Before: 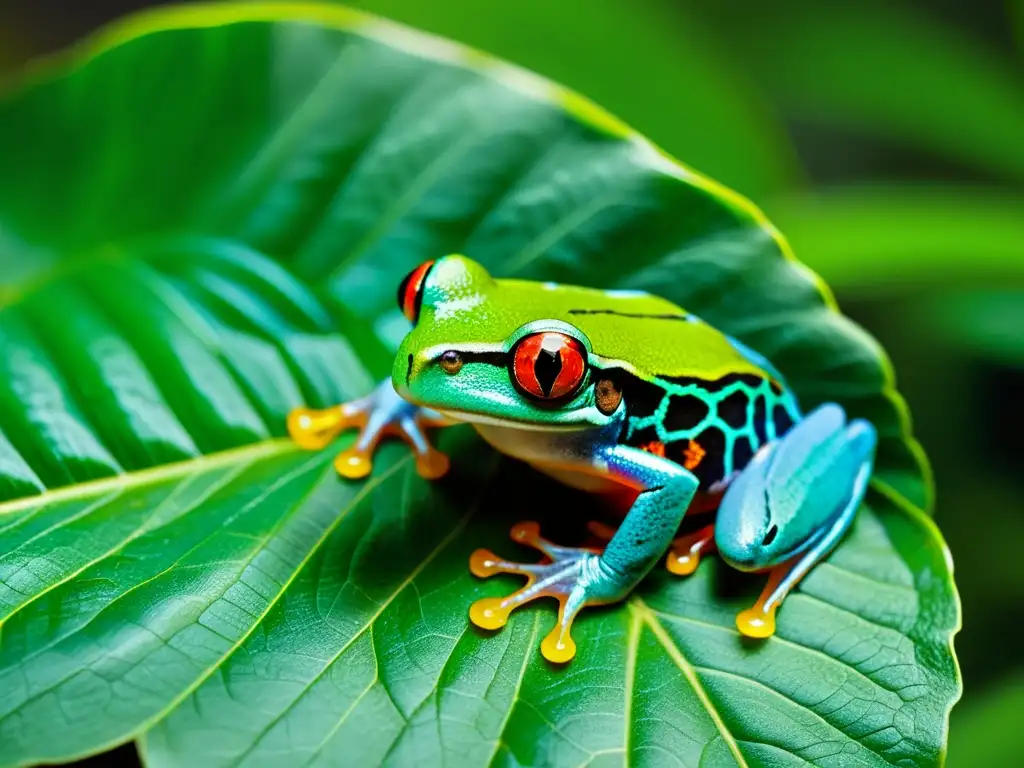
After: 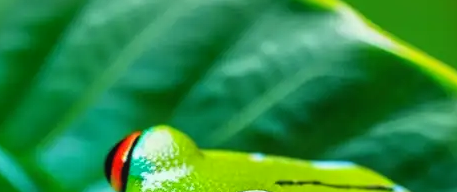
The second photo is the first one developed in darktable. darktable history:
local contrast: detail 110%
crop: left 28.64%, top 16.832%, right 26.637%, bottom 58.055%
